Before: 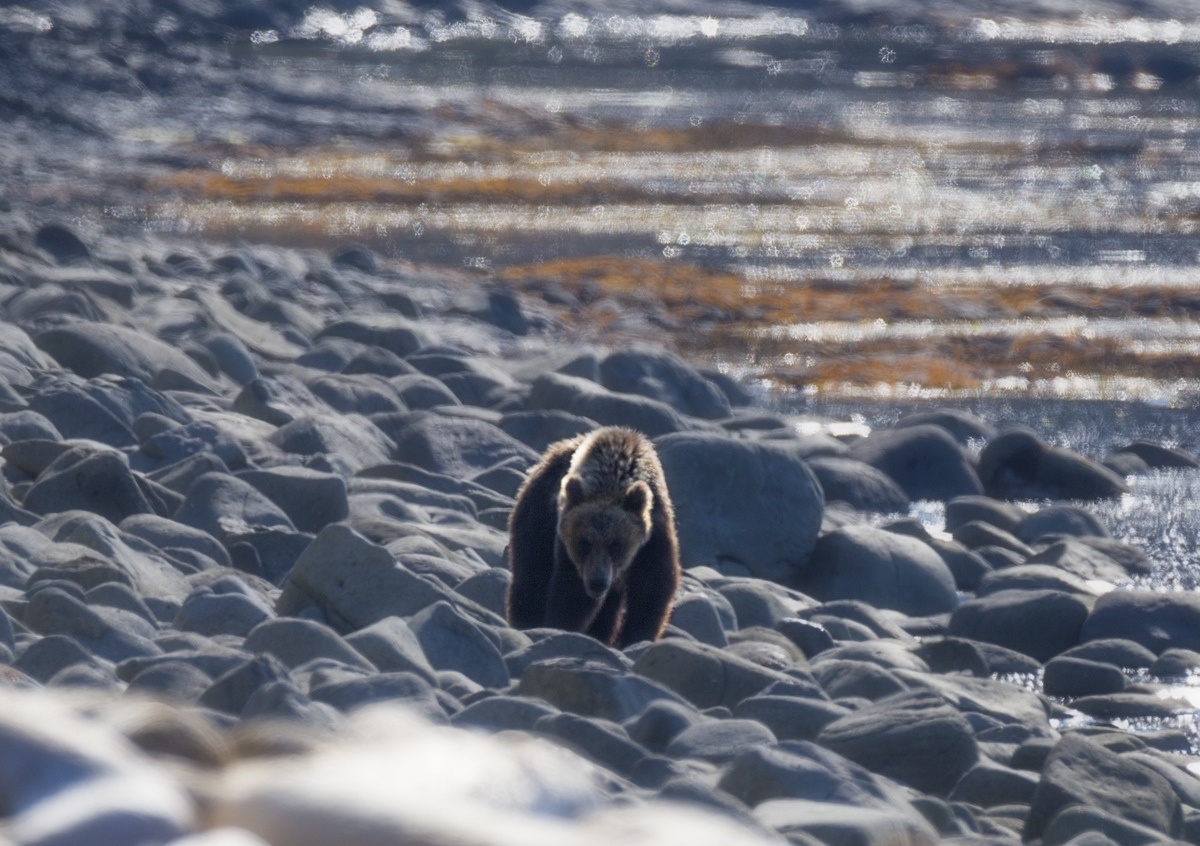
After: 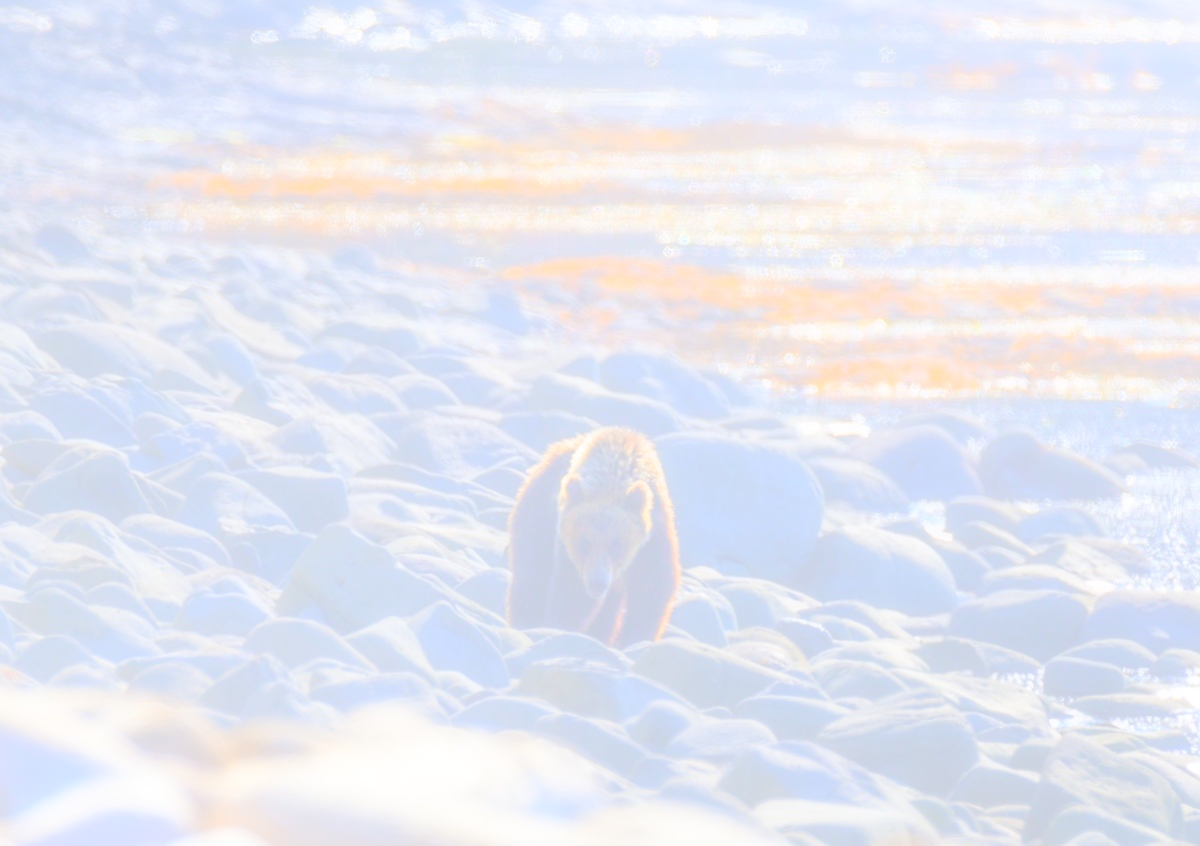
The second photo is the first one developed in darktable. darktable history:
local contrast: highlights 35%, detail 135%
bloom: size 85%, threshold 5%, strength 85%
